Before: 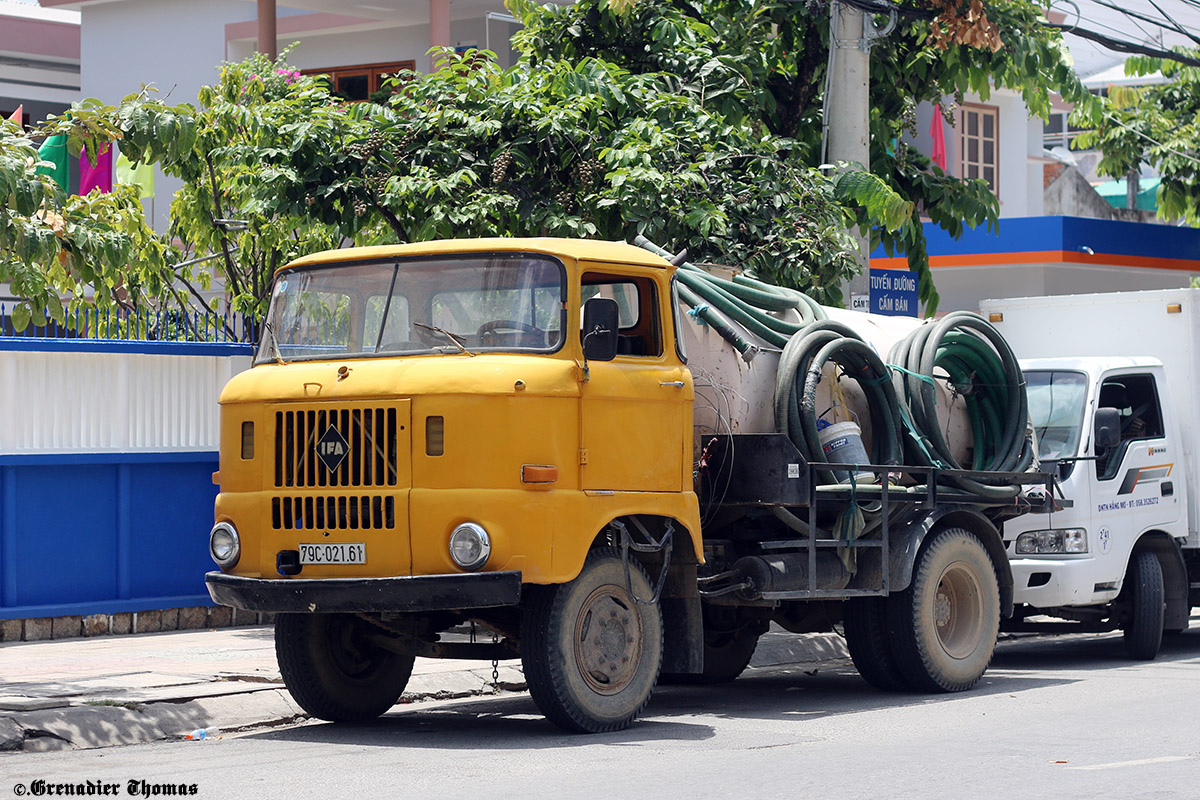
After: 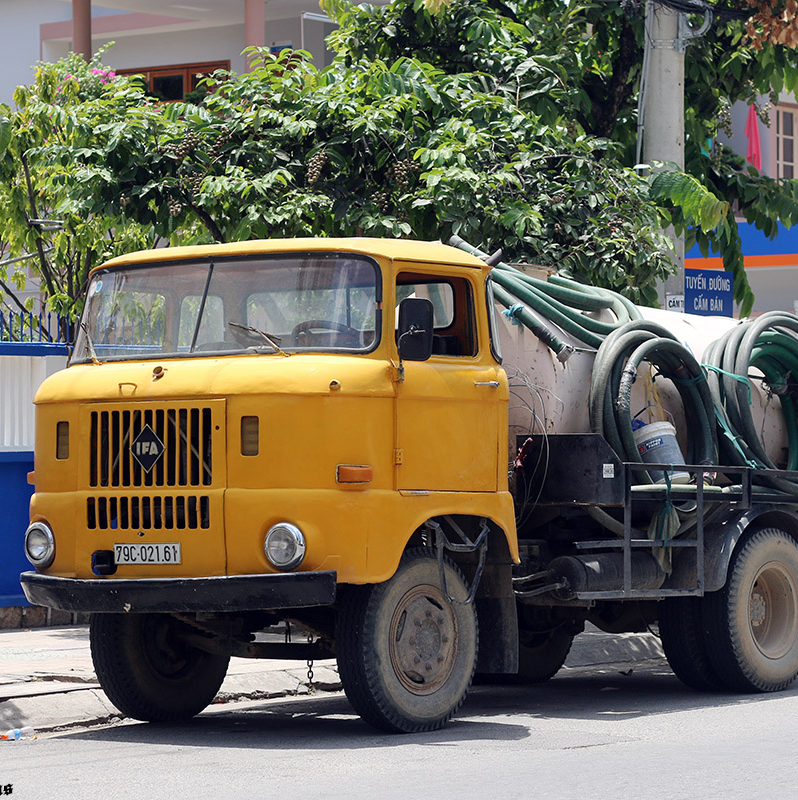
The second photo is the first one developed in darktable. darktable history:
crop and rotate: left 15.468%, right 17.981%
